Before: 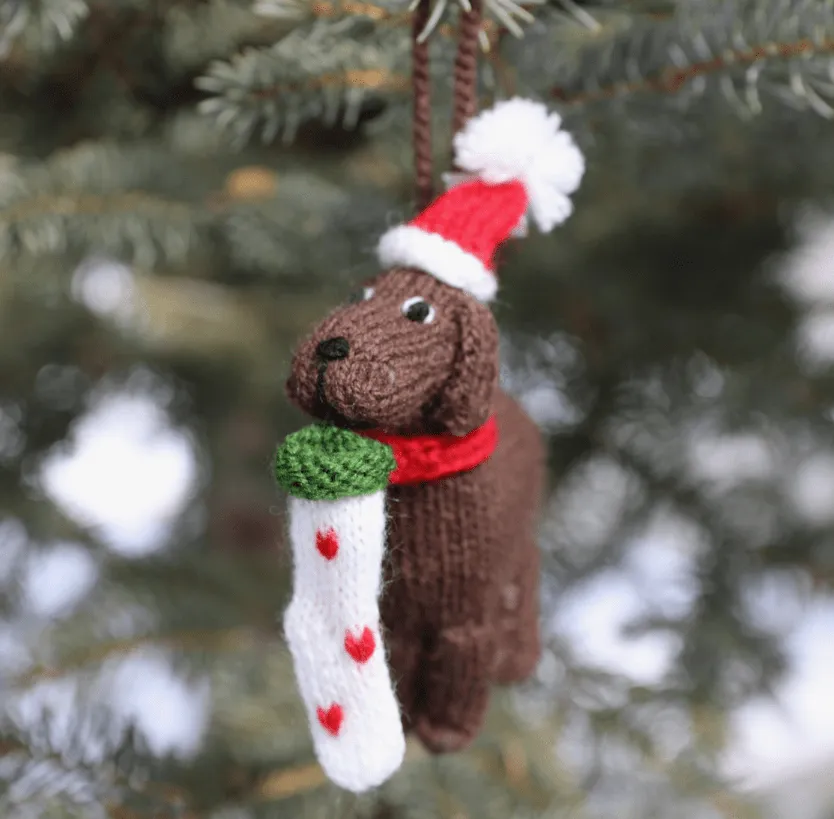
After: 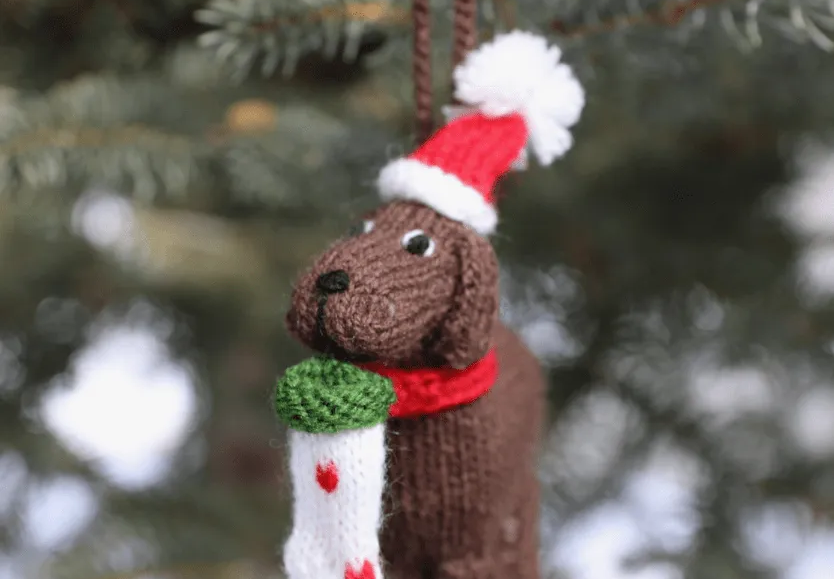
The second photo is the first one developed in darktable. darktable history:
tone equalizer: on, module defaults
crop and rotate: top 8.293%, bottom 20.996%
